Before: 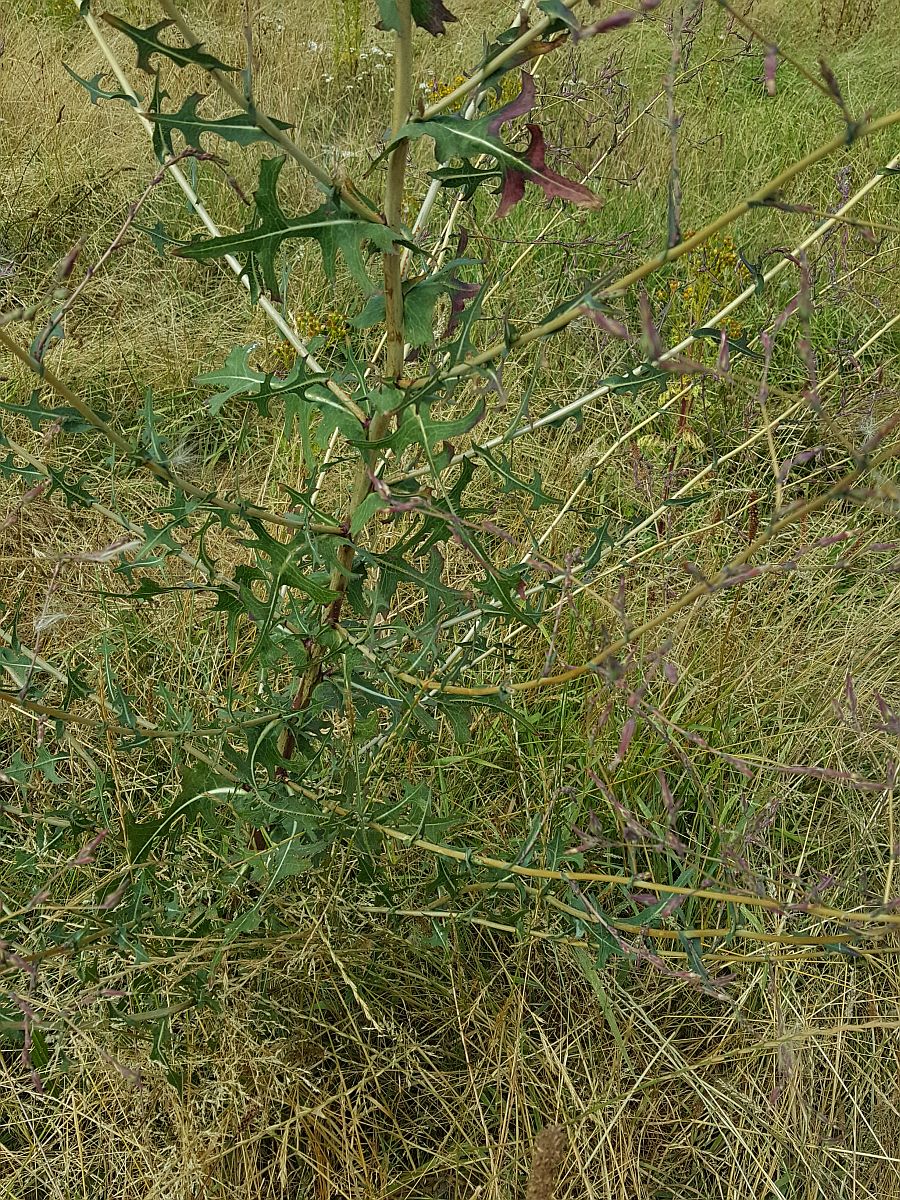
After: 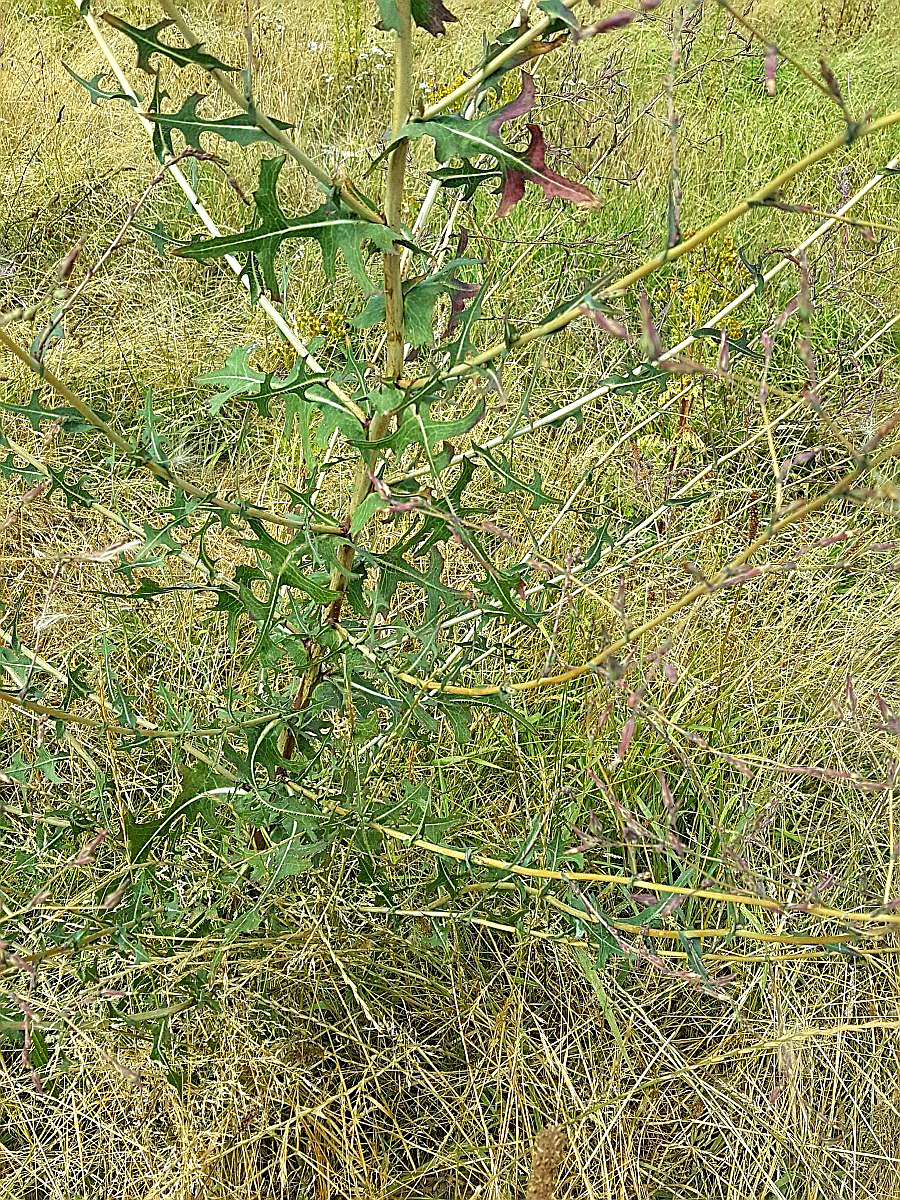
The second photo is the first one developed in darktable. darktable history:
sharpen: on, module defaults
exposure: black level correction 0.002, exposure 0.299 EV, compensate exposure bias true, compensate highlight preservation false
